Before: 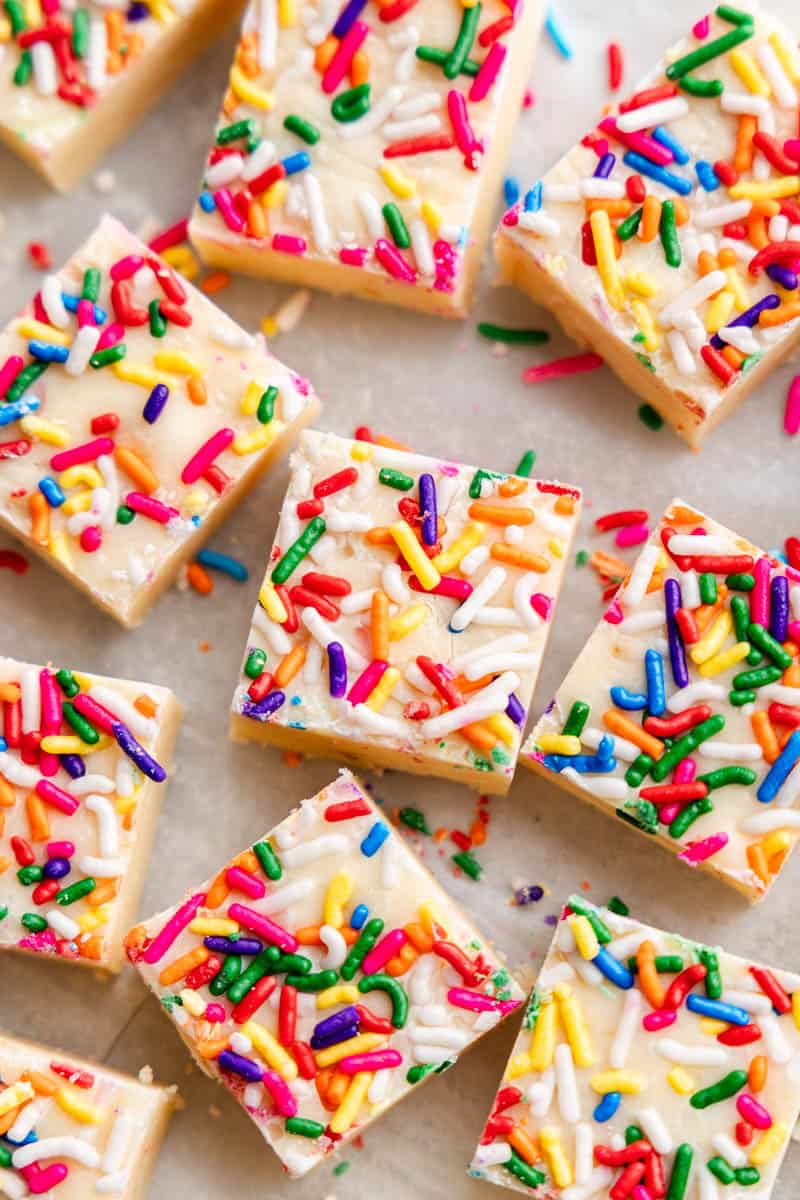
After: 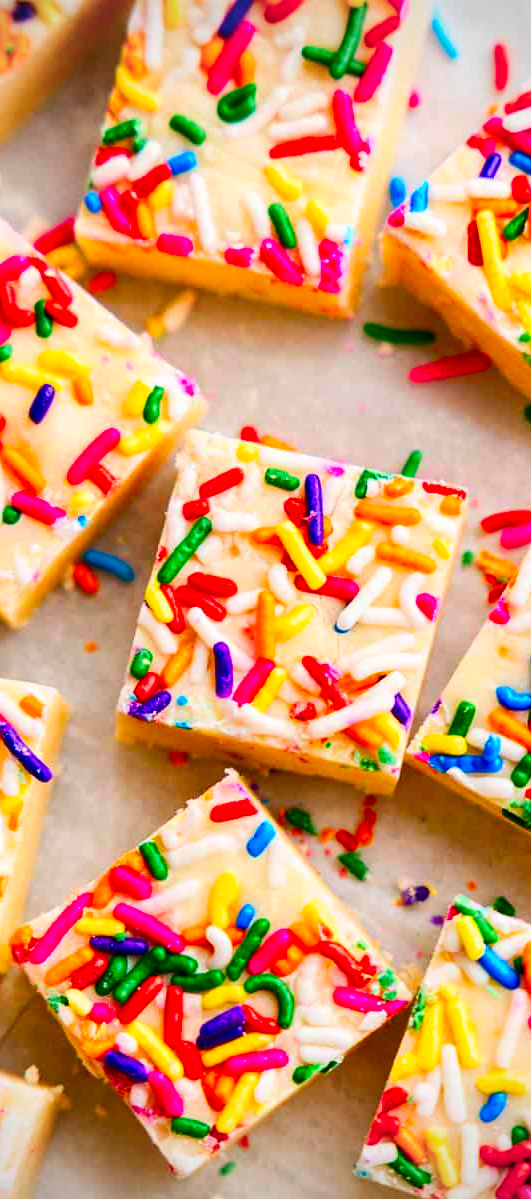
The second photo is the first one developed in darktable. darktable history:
crop and rotate: left 14.312%, right 19.295%
tone equalizer: on, module defaults
color balance rgb: perceptual saturation grading › global saturation 31.124%, global vibrance 20.571%
contrast brightness saturation: contrast 0.167, saturation 0.33
vignetting: brightness -0.532, saturation -0.52, unbound false
